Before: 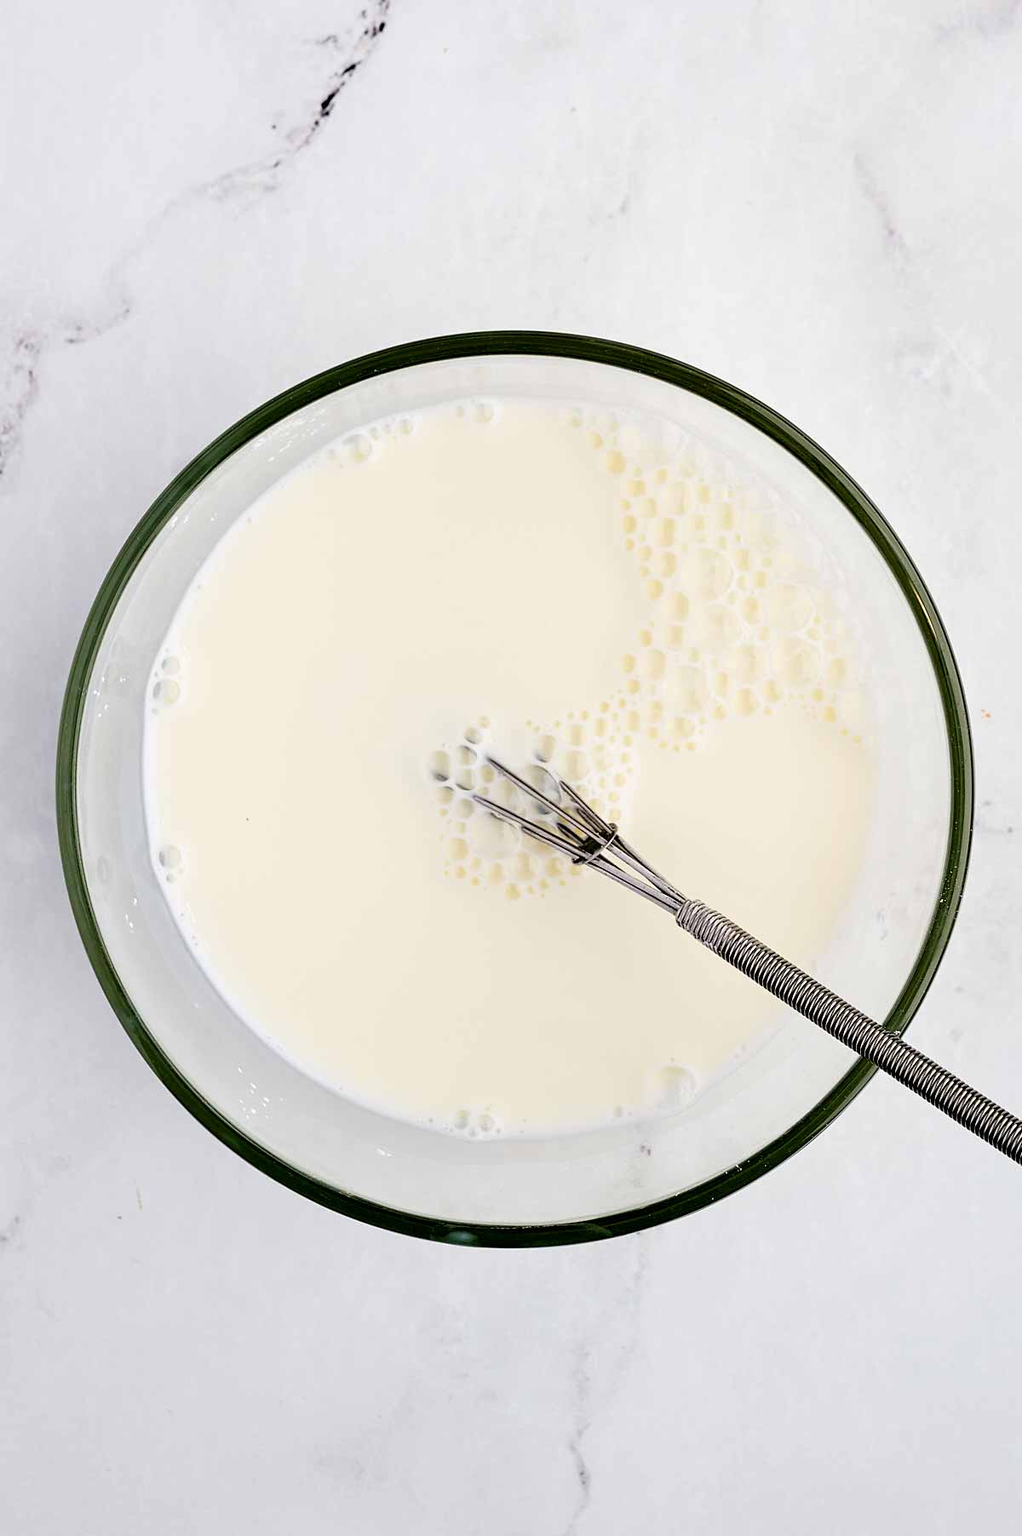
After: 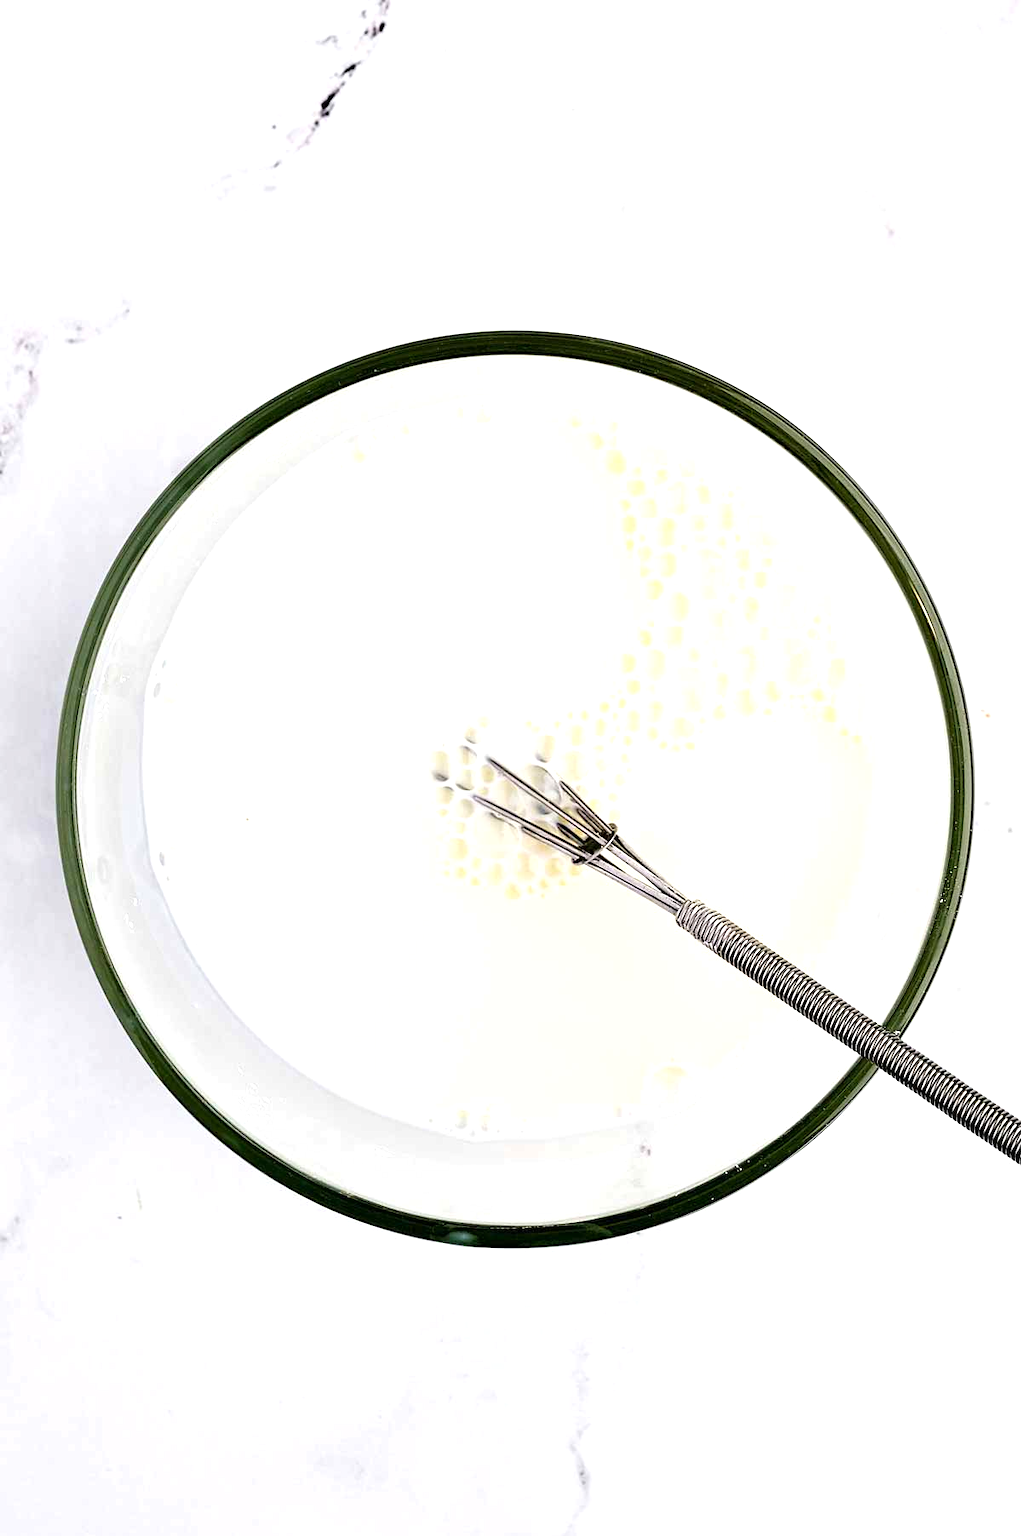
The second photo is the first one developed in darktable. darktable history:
exposure: exposure 0.568 EV, compensate highlight preservation false
